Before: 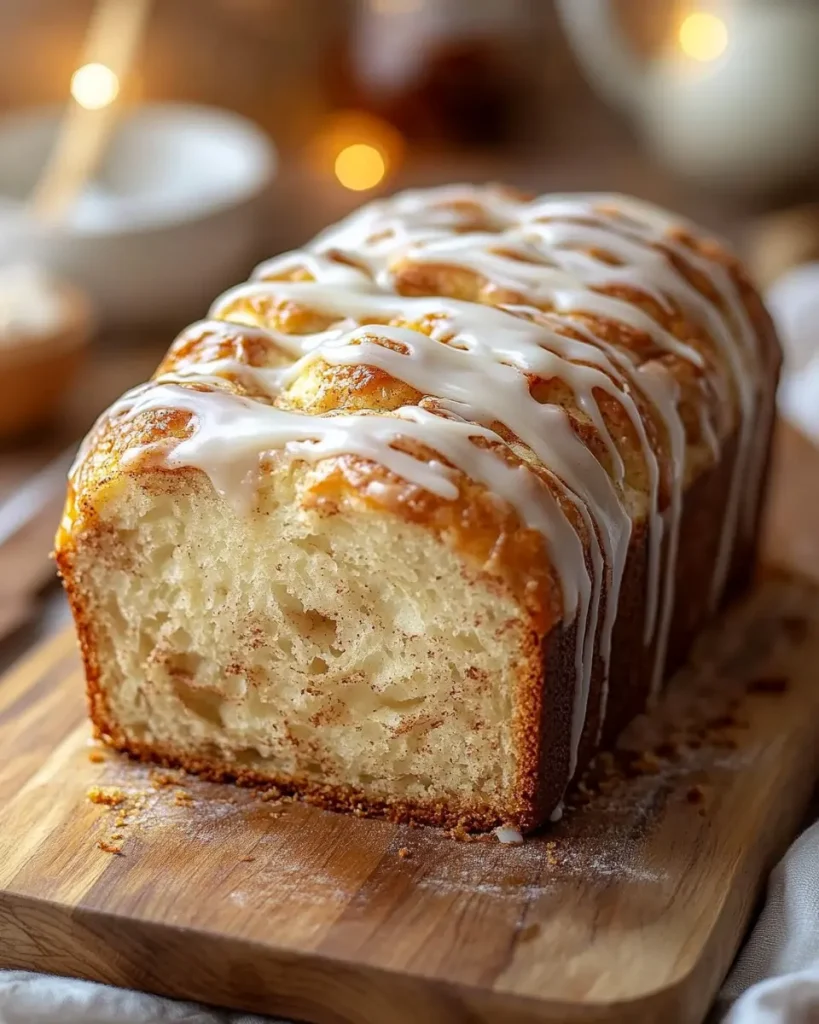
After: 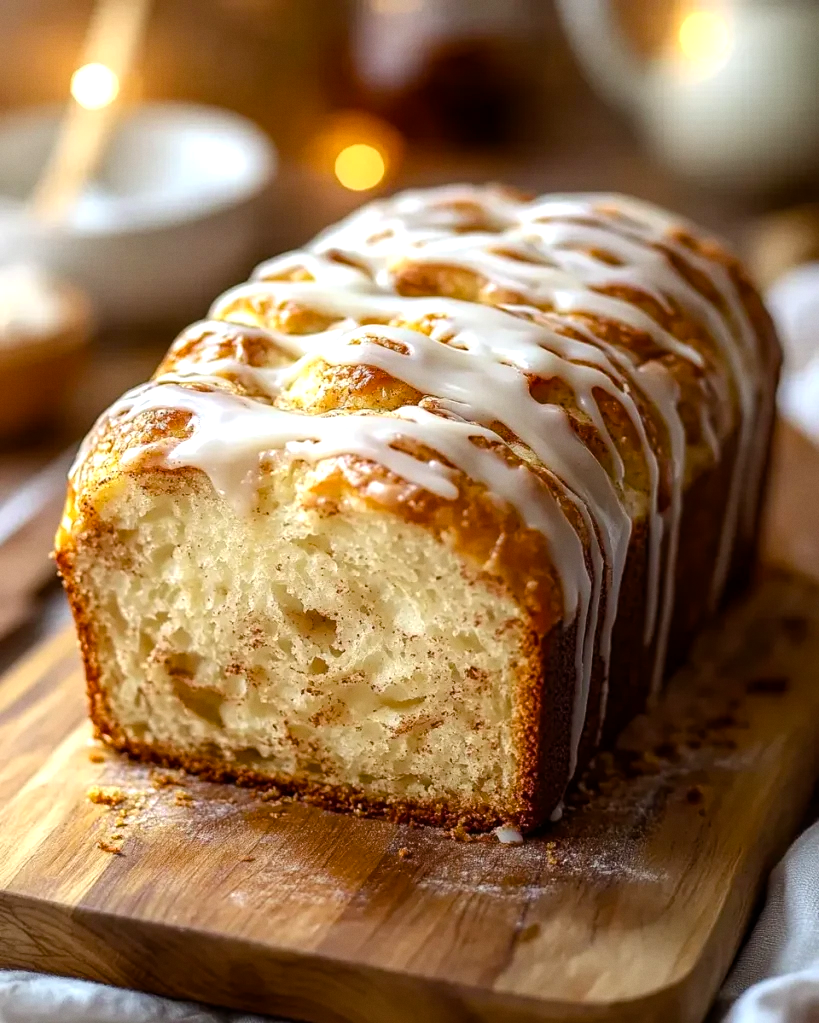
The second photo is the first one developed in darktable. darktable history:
grain: coarseness 14.57 ISO, strength 8.8%
crop: bottom 0.071%
color balance rgb: shadows lift › luminance -20%, power › hue 72.24°, highlights gain › luminance 15%, global offset › hue 171.6°, perceptual saturation grading › highlights -15%, perceptual saturation grading › shadows 25%, global vibrance 35%, contrast 10%
